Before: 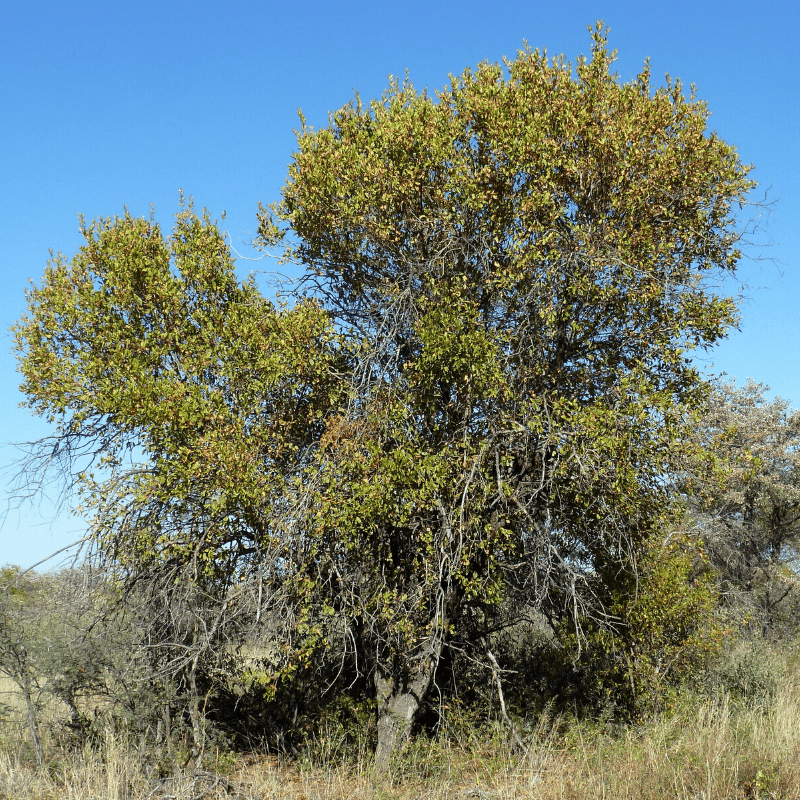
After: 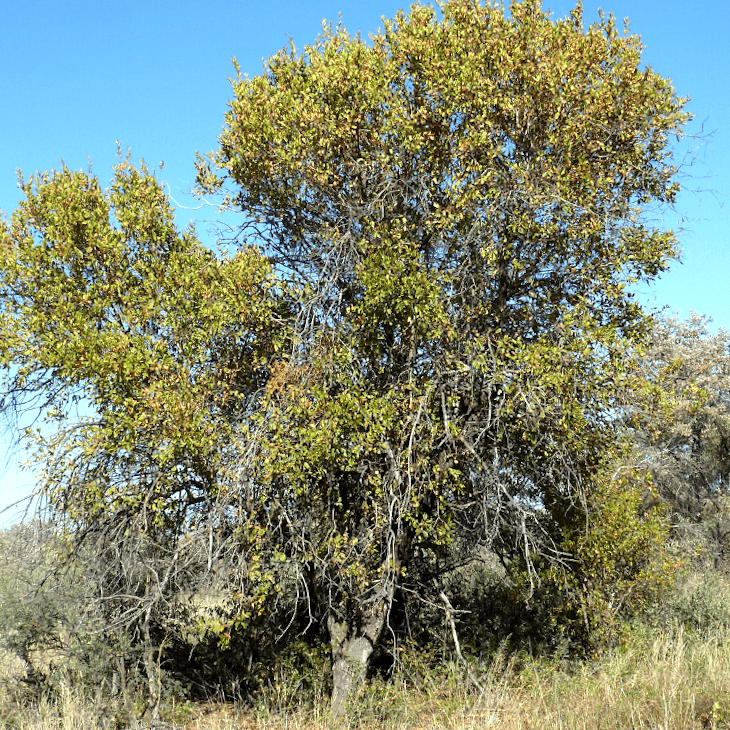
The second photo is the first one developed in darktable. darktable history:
exposure: black level correction 0.001, exposure 0.5 EV, compensate exposure bias true, compensate highlight preservation false
crop and rotate: angle 1.96°, left 5.673%, top 5.673%
